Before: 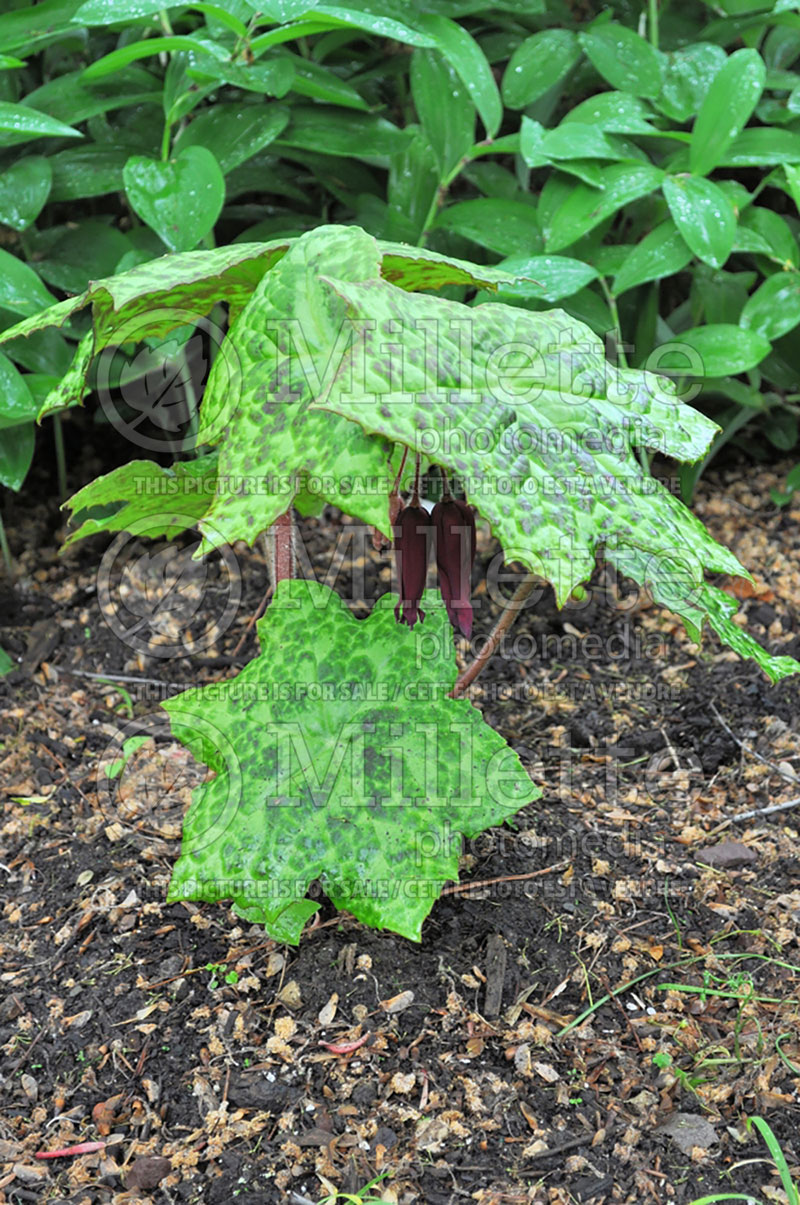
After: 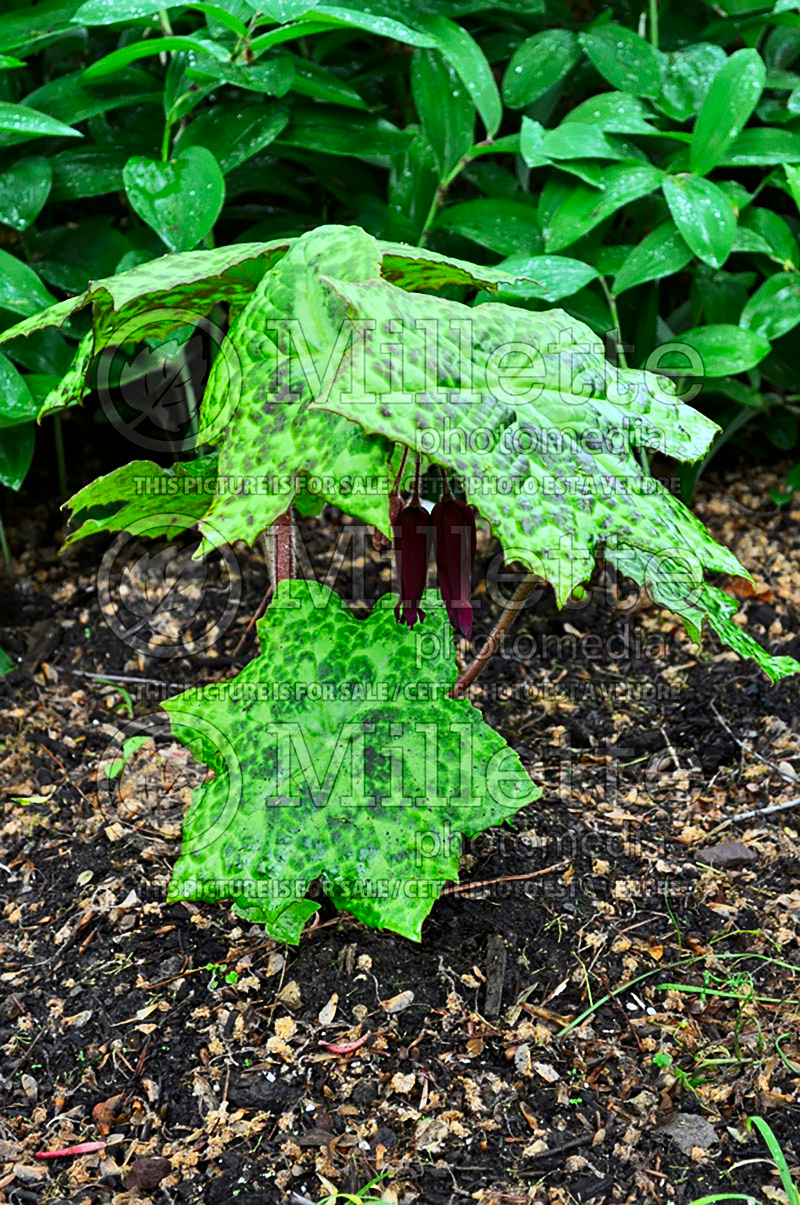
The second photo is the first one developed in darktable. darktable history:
base curve: preserve colors none
sharpen: amount 0.211
contrast brightness saturation: contrast 0.217, brightness -0.181, saturation 0.239
